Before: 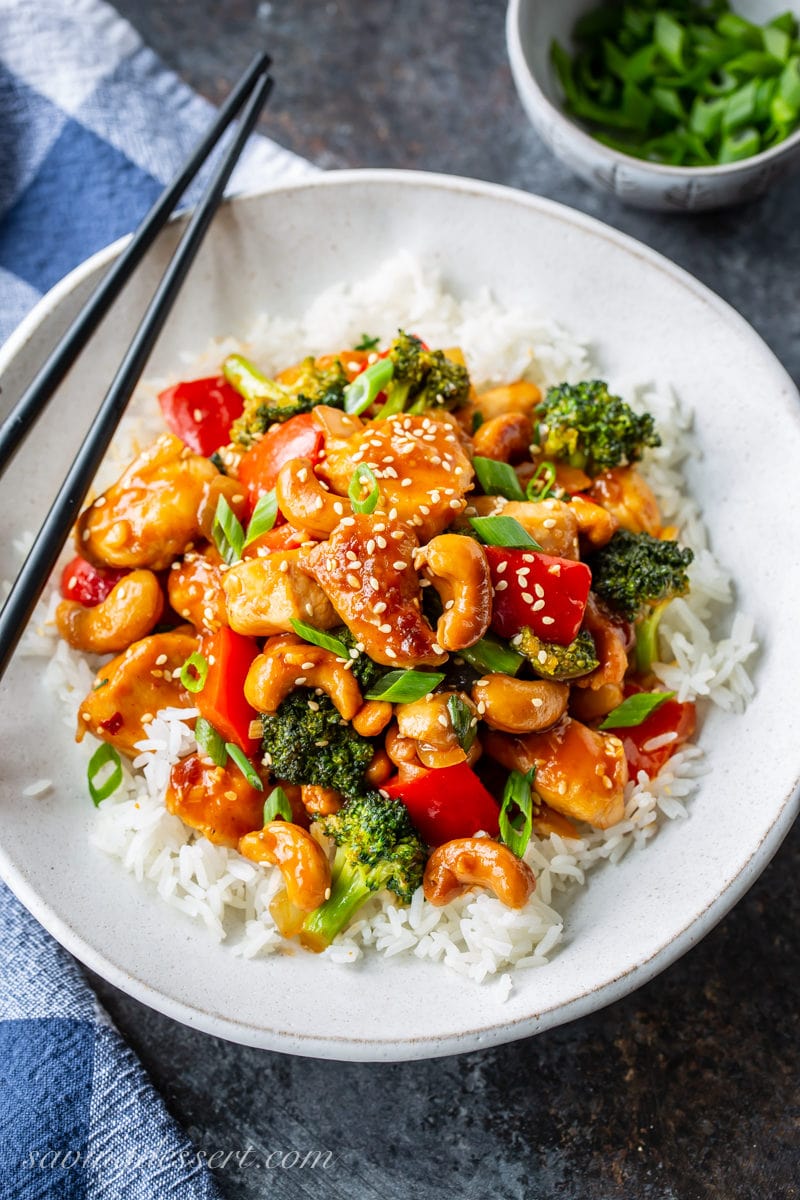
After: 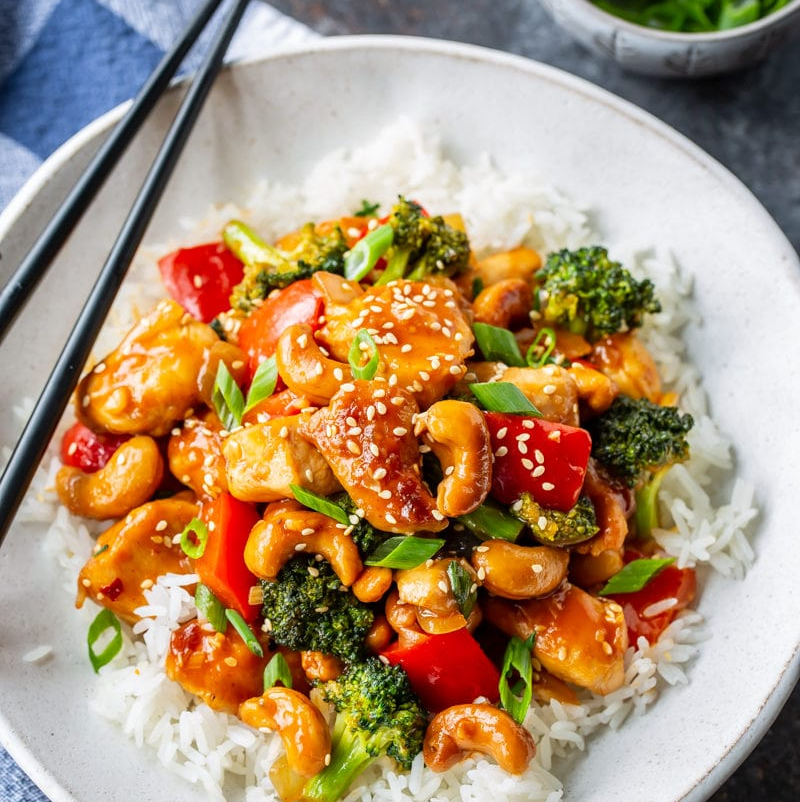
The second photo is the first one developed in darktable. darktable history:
crop: top 11.186%, bottom 21.963%
